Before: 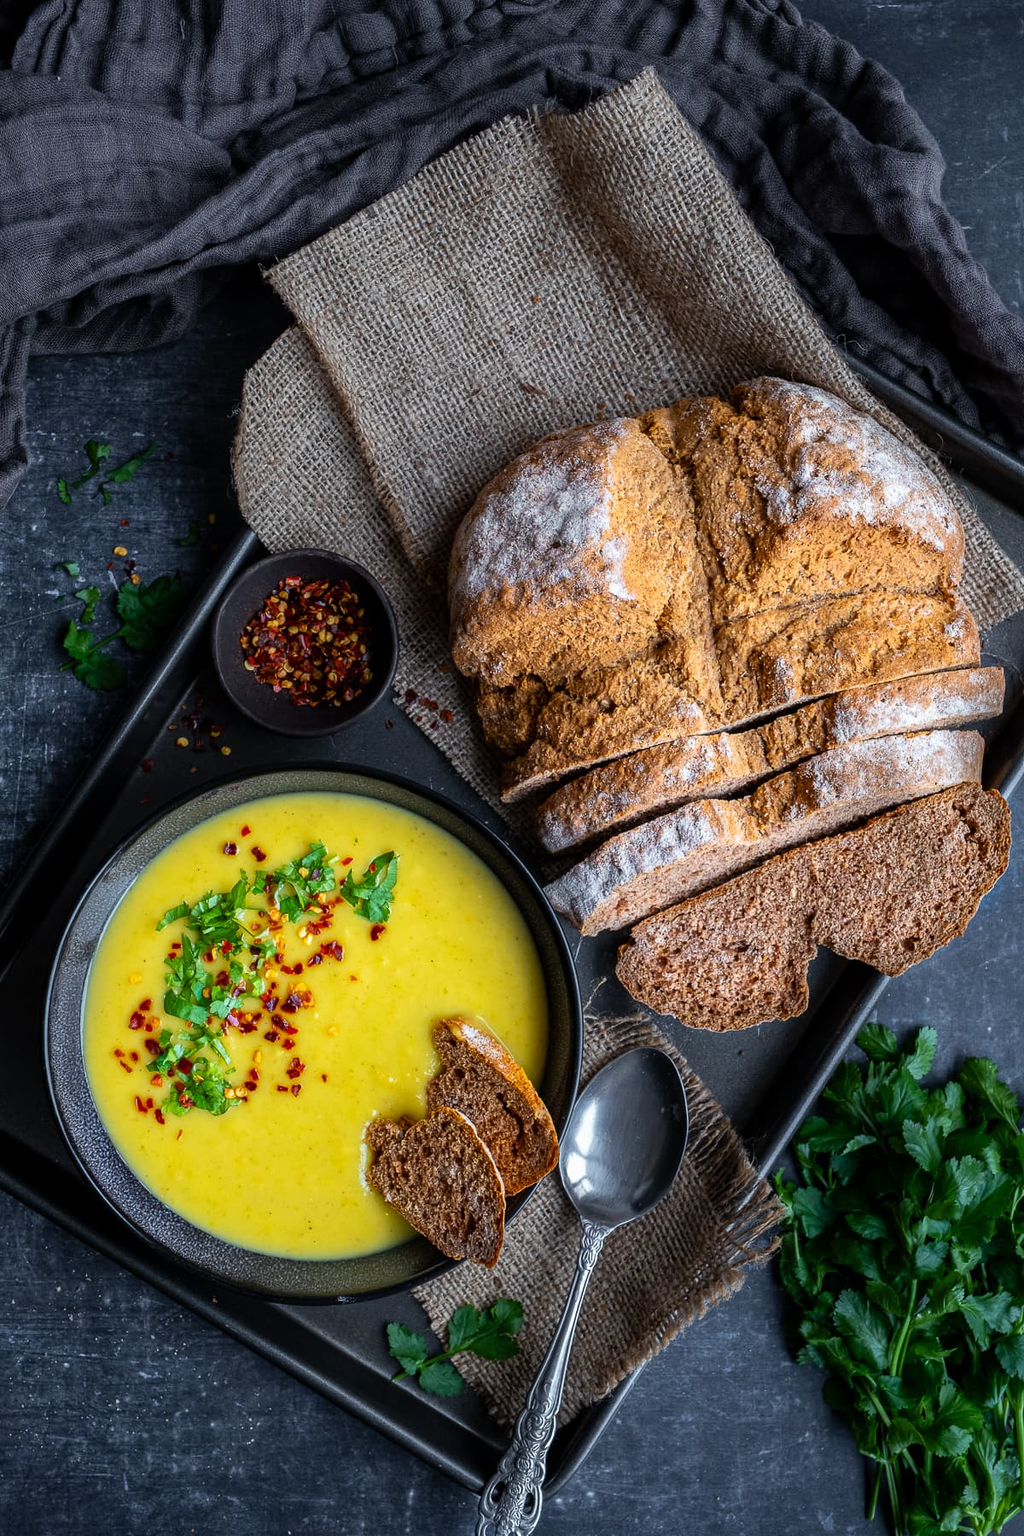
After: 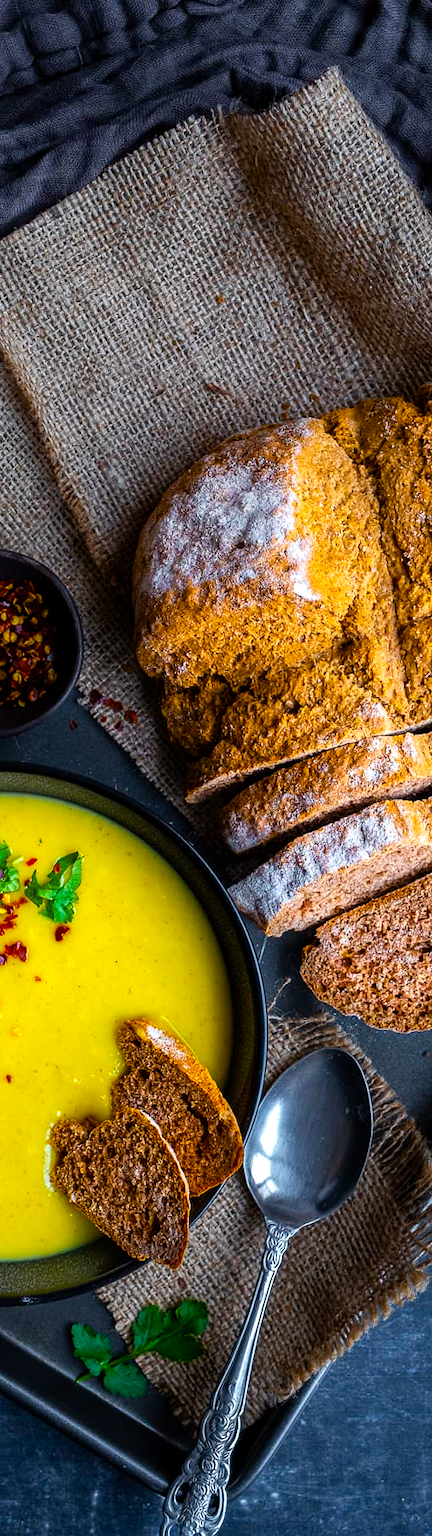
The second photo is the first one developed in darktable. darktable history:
color balance rgb: linear chroma grading › shadows 31.933%, linear chroma grading › global chroma -2.295%, linear chroma grading › mid-tones 4.258%, perceptual saturation grading › global saturation 29.64%, global vibrance 30.44%, contrast 9.626%
crop: left 30.837%, right 26.91%
